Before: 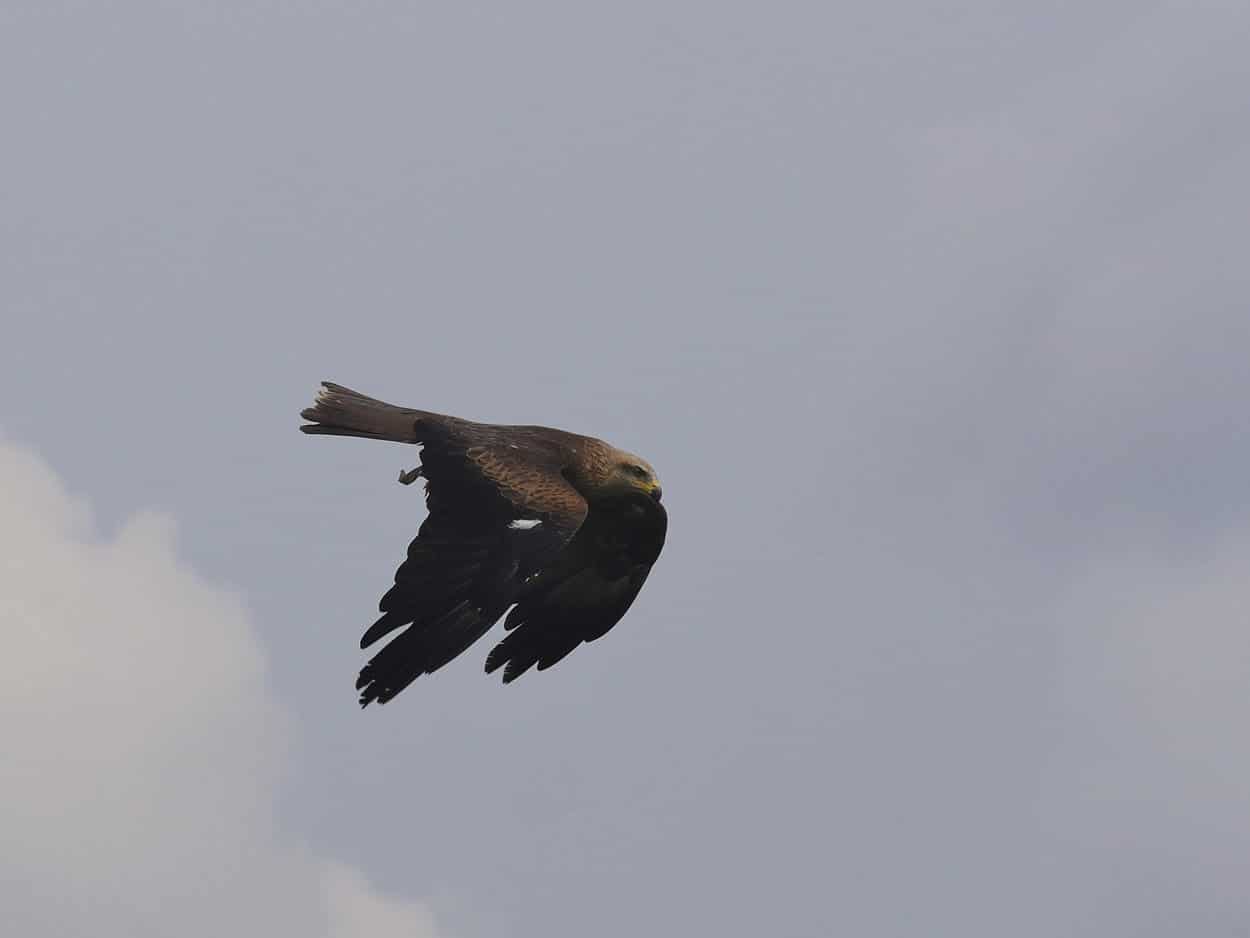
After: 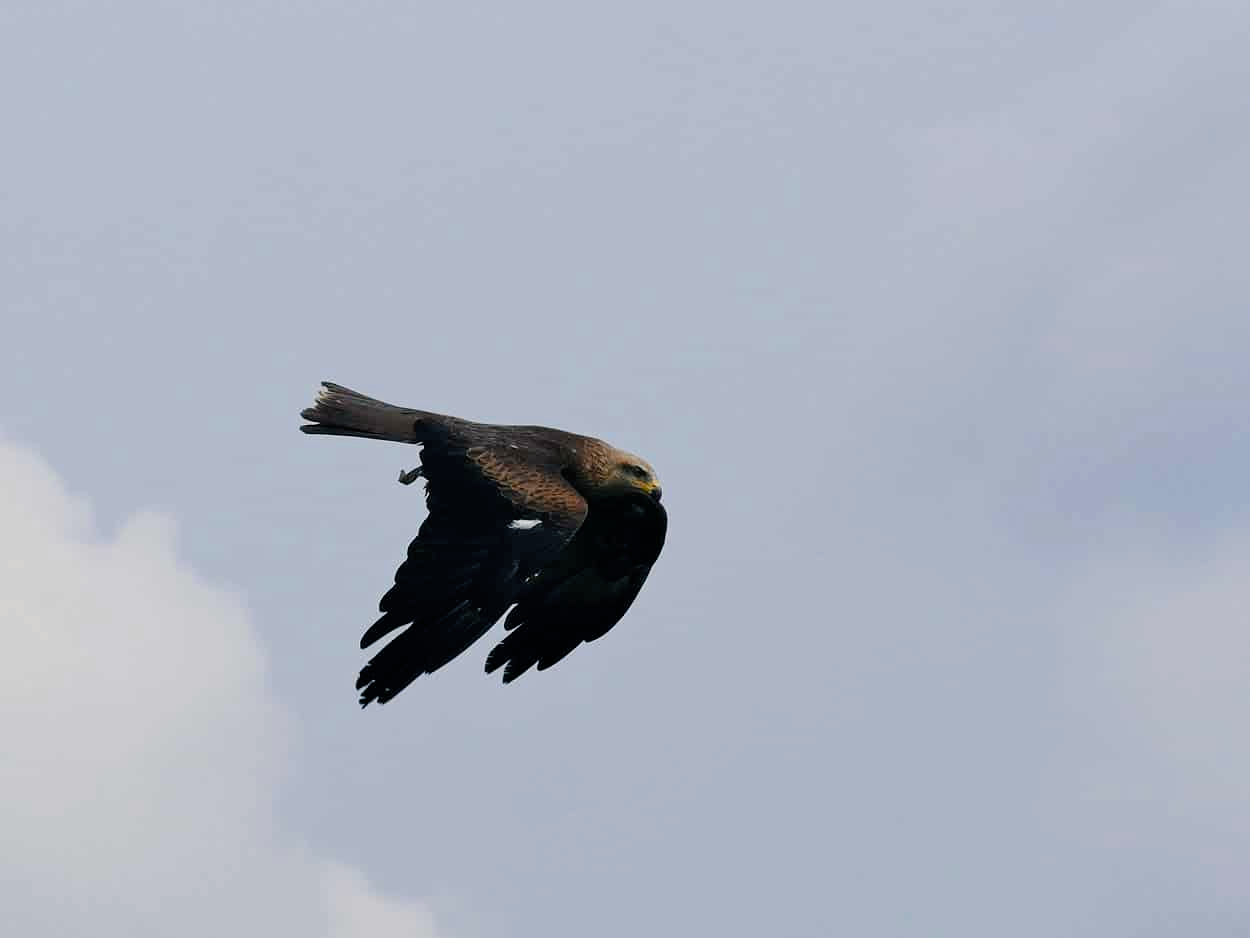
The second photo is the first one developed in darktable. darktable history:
filmic rgb: black relative exposure -11.92 EV, white relative exposure 5.41 EV, threshold 3.06 EV, hardness 4.49, latitude 50.13%, contrast 1.145, enable highlight reconstruction true
color balance rgb: power › luminance -7.801%, power › chroma 1.089%, power › hue 216.22°, perceptual saturation grading › global saturation 20%, perceptual saturation grading › highlights -50.04%, perceptual saturation grading › shadows 31.174%, global vibrance 30.049%
exposure: black level correction 0.001, exposure 0.5 EV, compensate highlight preservation false
color zones: curves: ch1 [(0.263, 0.53) (0.376, 0.287) (0.487, 0.512) (0.748, 0.547) (1, 0.513)]; ch2 [(0.262, 0.45) (0.751, 0.477)]
